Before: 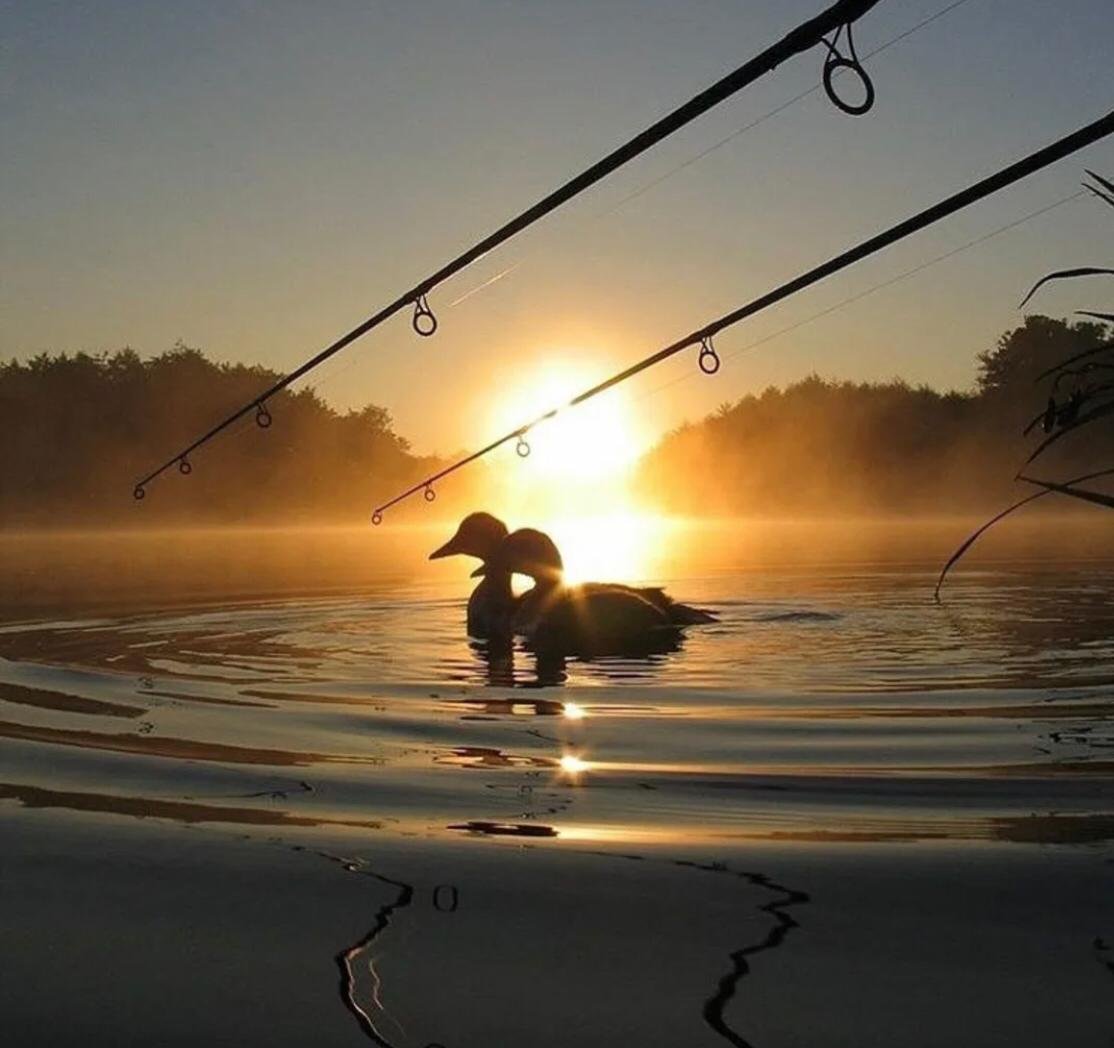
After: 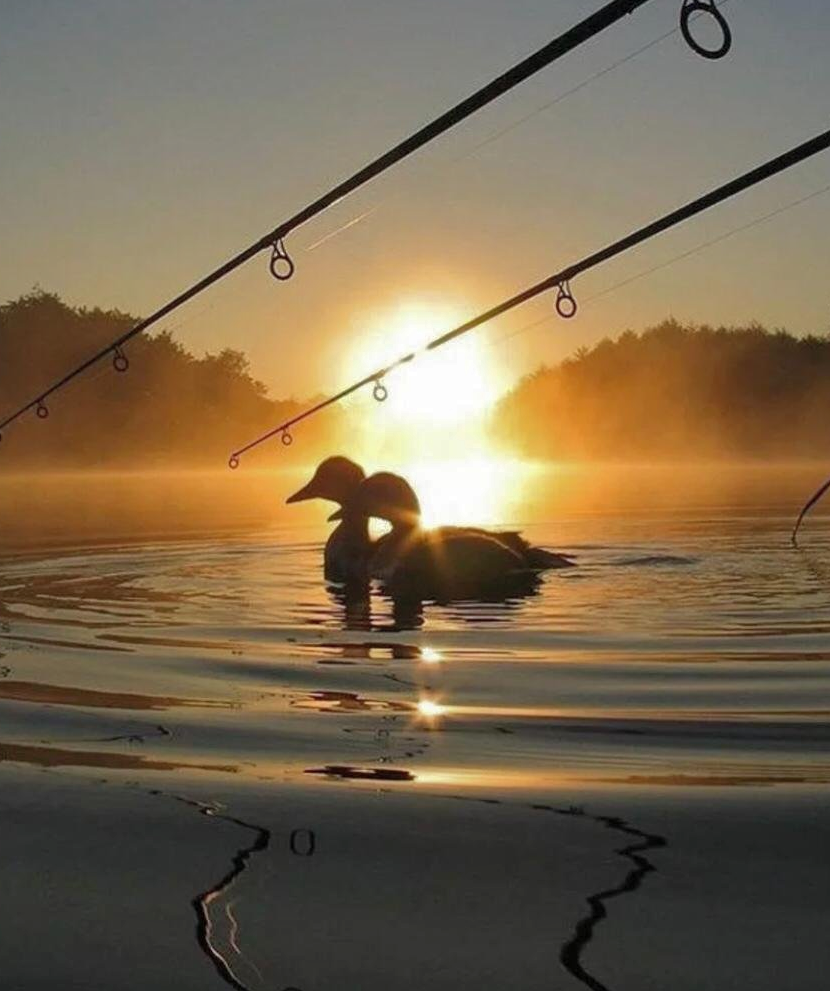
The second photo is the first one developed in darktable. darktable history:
crop and rotate: left 12.918%, top 5.407%, right 12.569%
shadows and highlights: shadows 39.83, highlights -59.76, shadows color adjustment 99.15%, highlights color adjustment 0.718%
